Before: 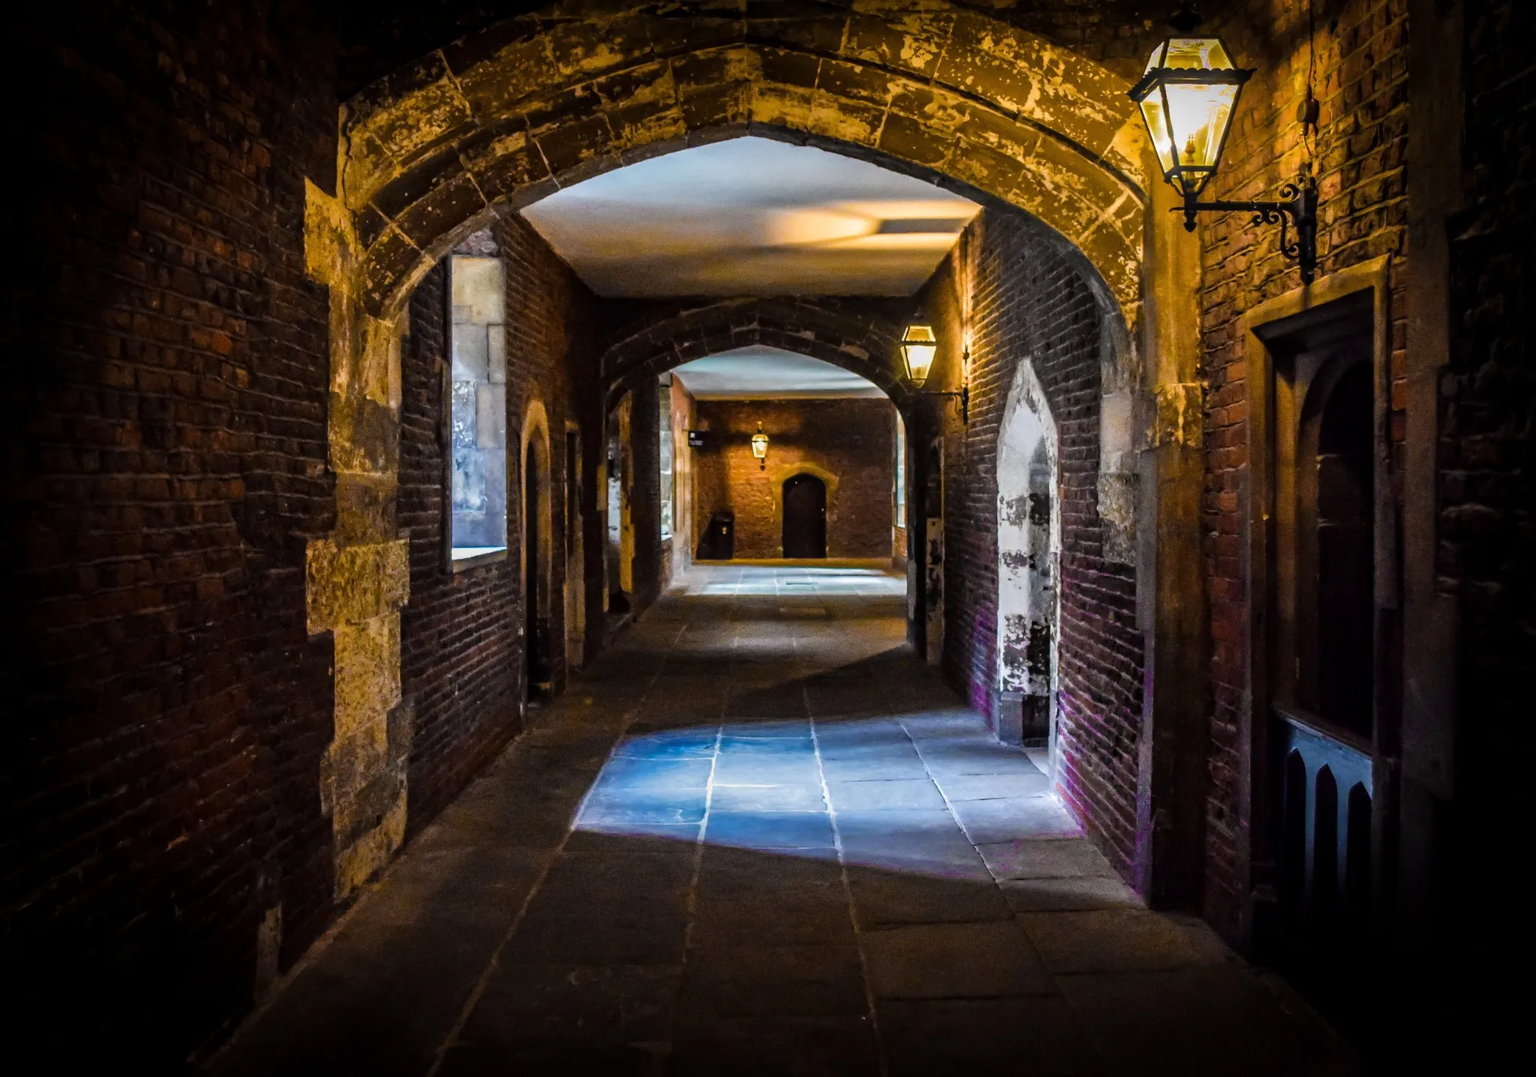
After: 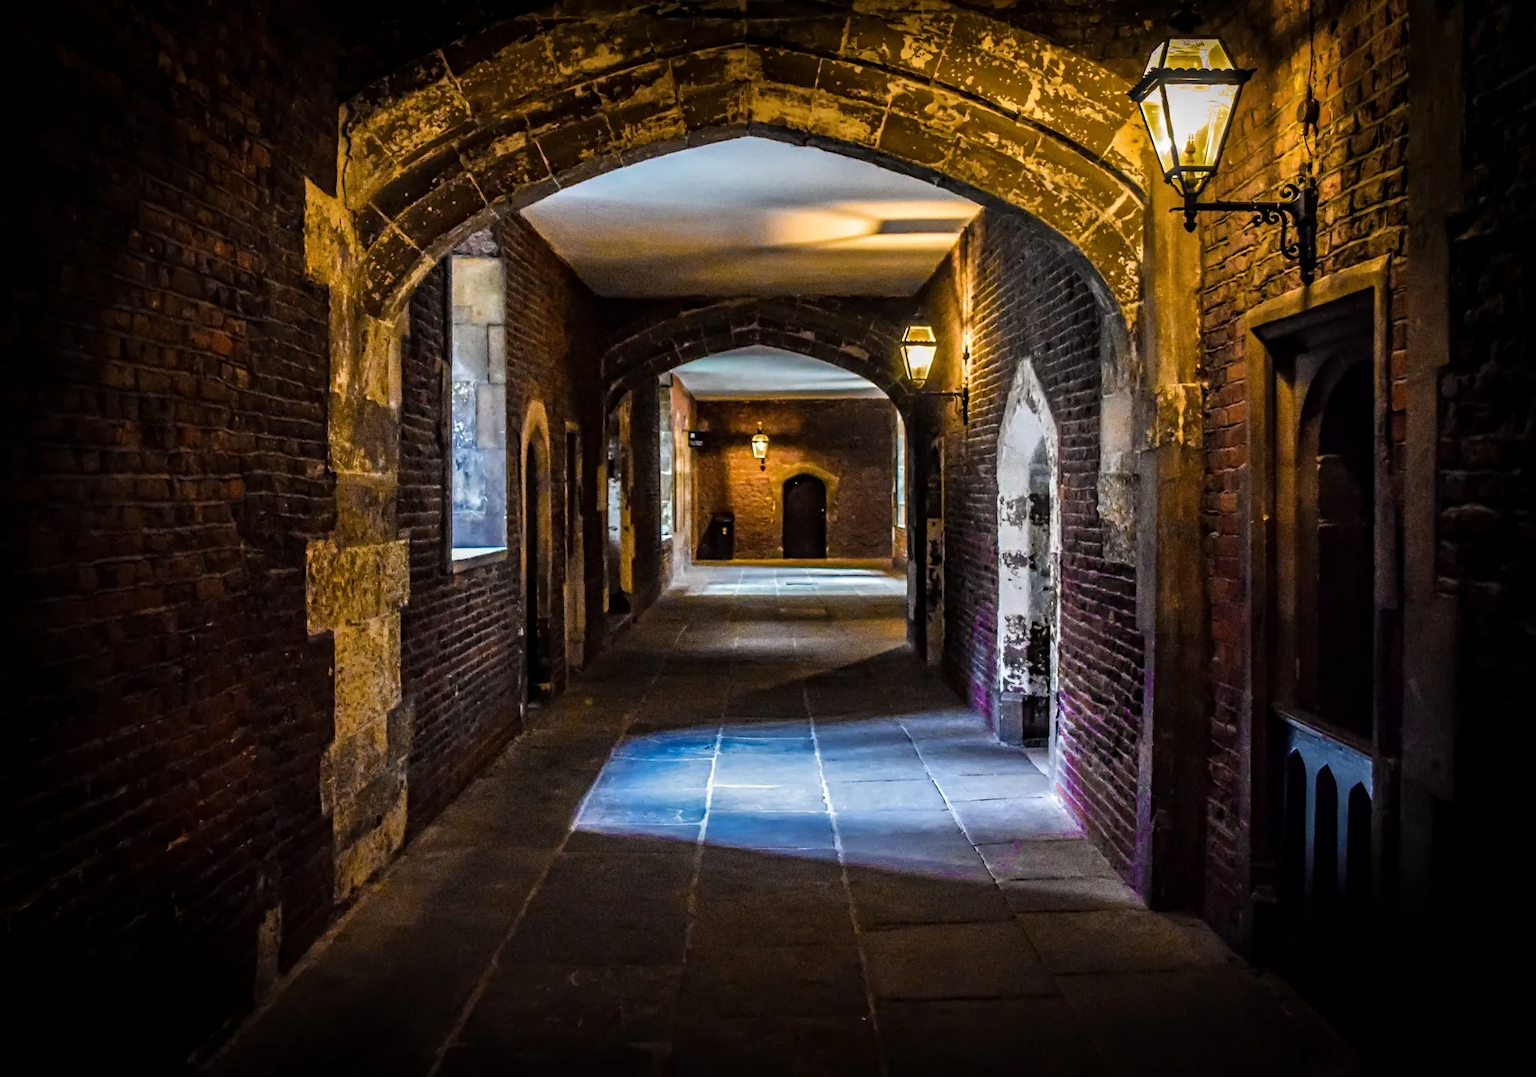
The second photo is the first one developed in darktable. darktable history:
contrast equalizer: y [[0.502, 0.505, 0.512, 0.529, 0.564, 0.588], [0.5 ×6], [0.502, 0.505, 0.512, 0.529, 0.564, 0.588], [0, 0.001, 0.001, 0.004, 0.008, 0.011], [0, 0.001, 0.001, 0.004, 0.008, 0.011]]
